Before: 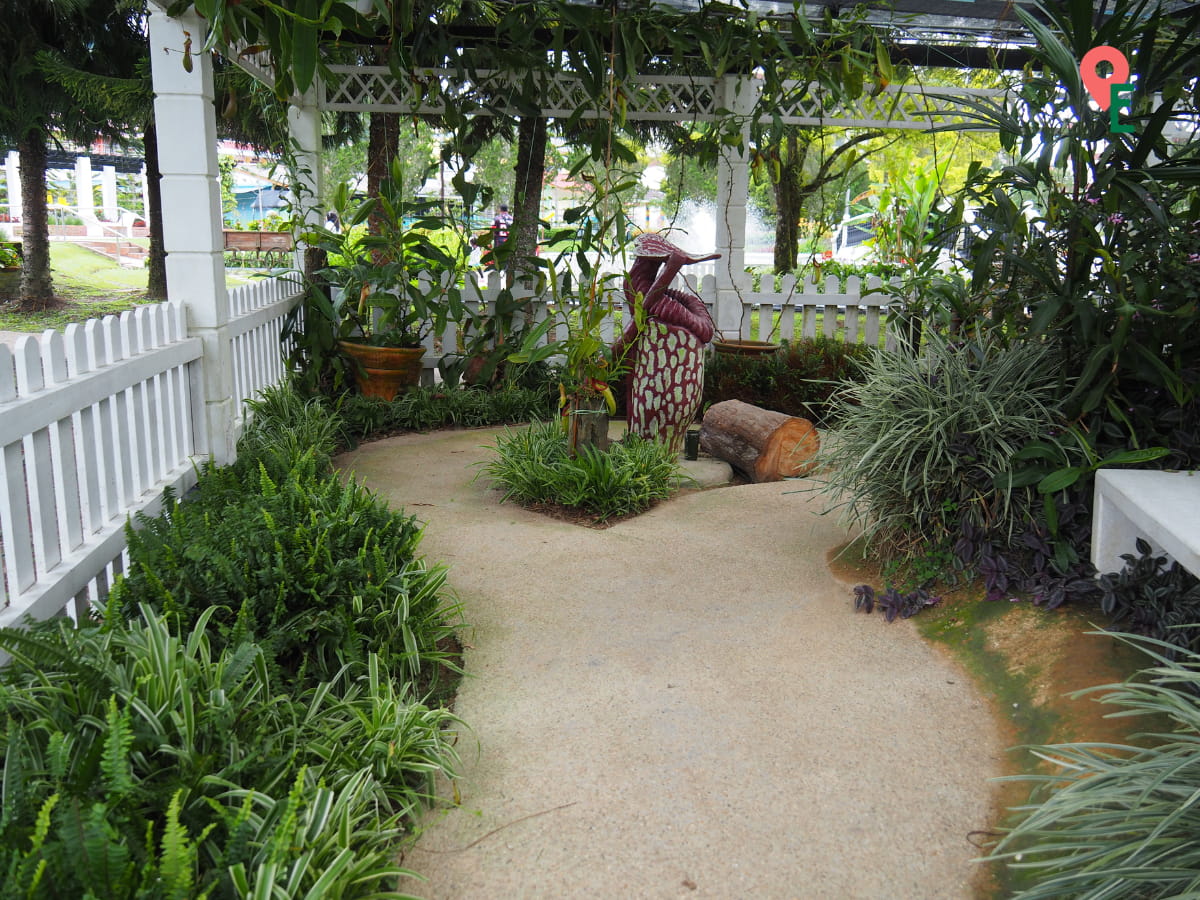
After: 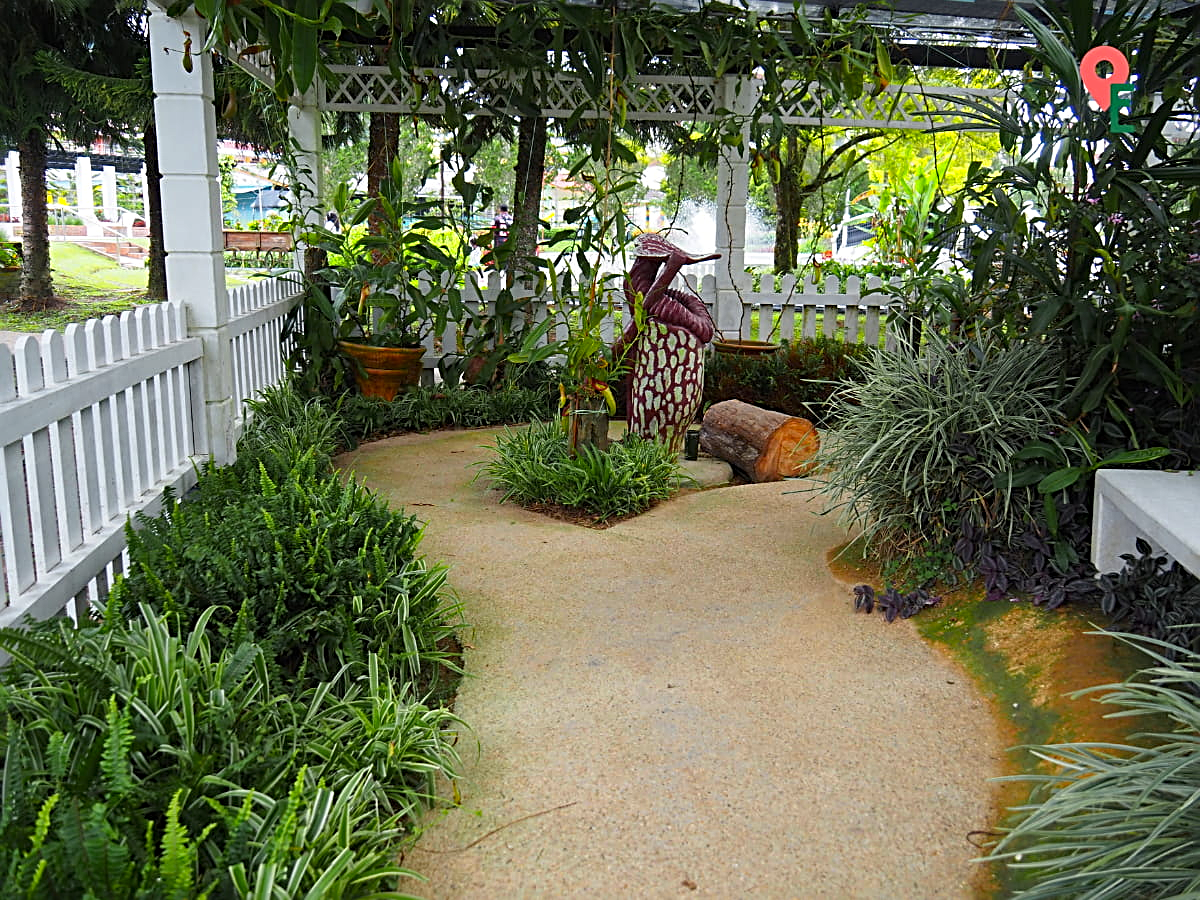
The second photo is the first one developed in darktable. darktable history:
color zones: curves: ch0 [(0.224, 0.526) (0.75, 0.5)]; ch1 [(0.055, 0.526) (0.224, 0.761) (0.377, 0.526) (0.75, 0.5)]
haze removal: adaptive false
sharpen: radius 2.694, amount 0.656
